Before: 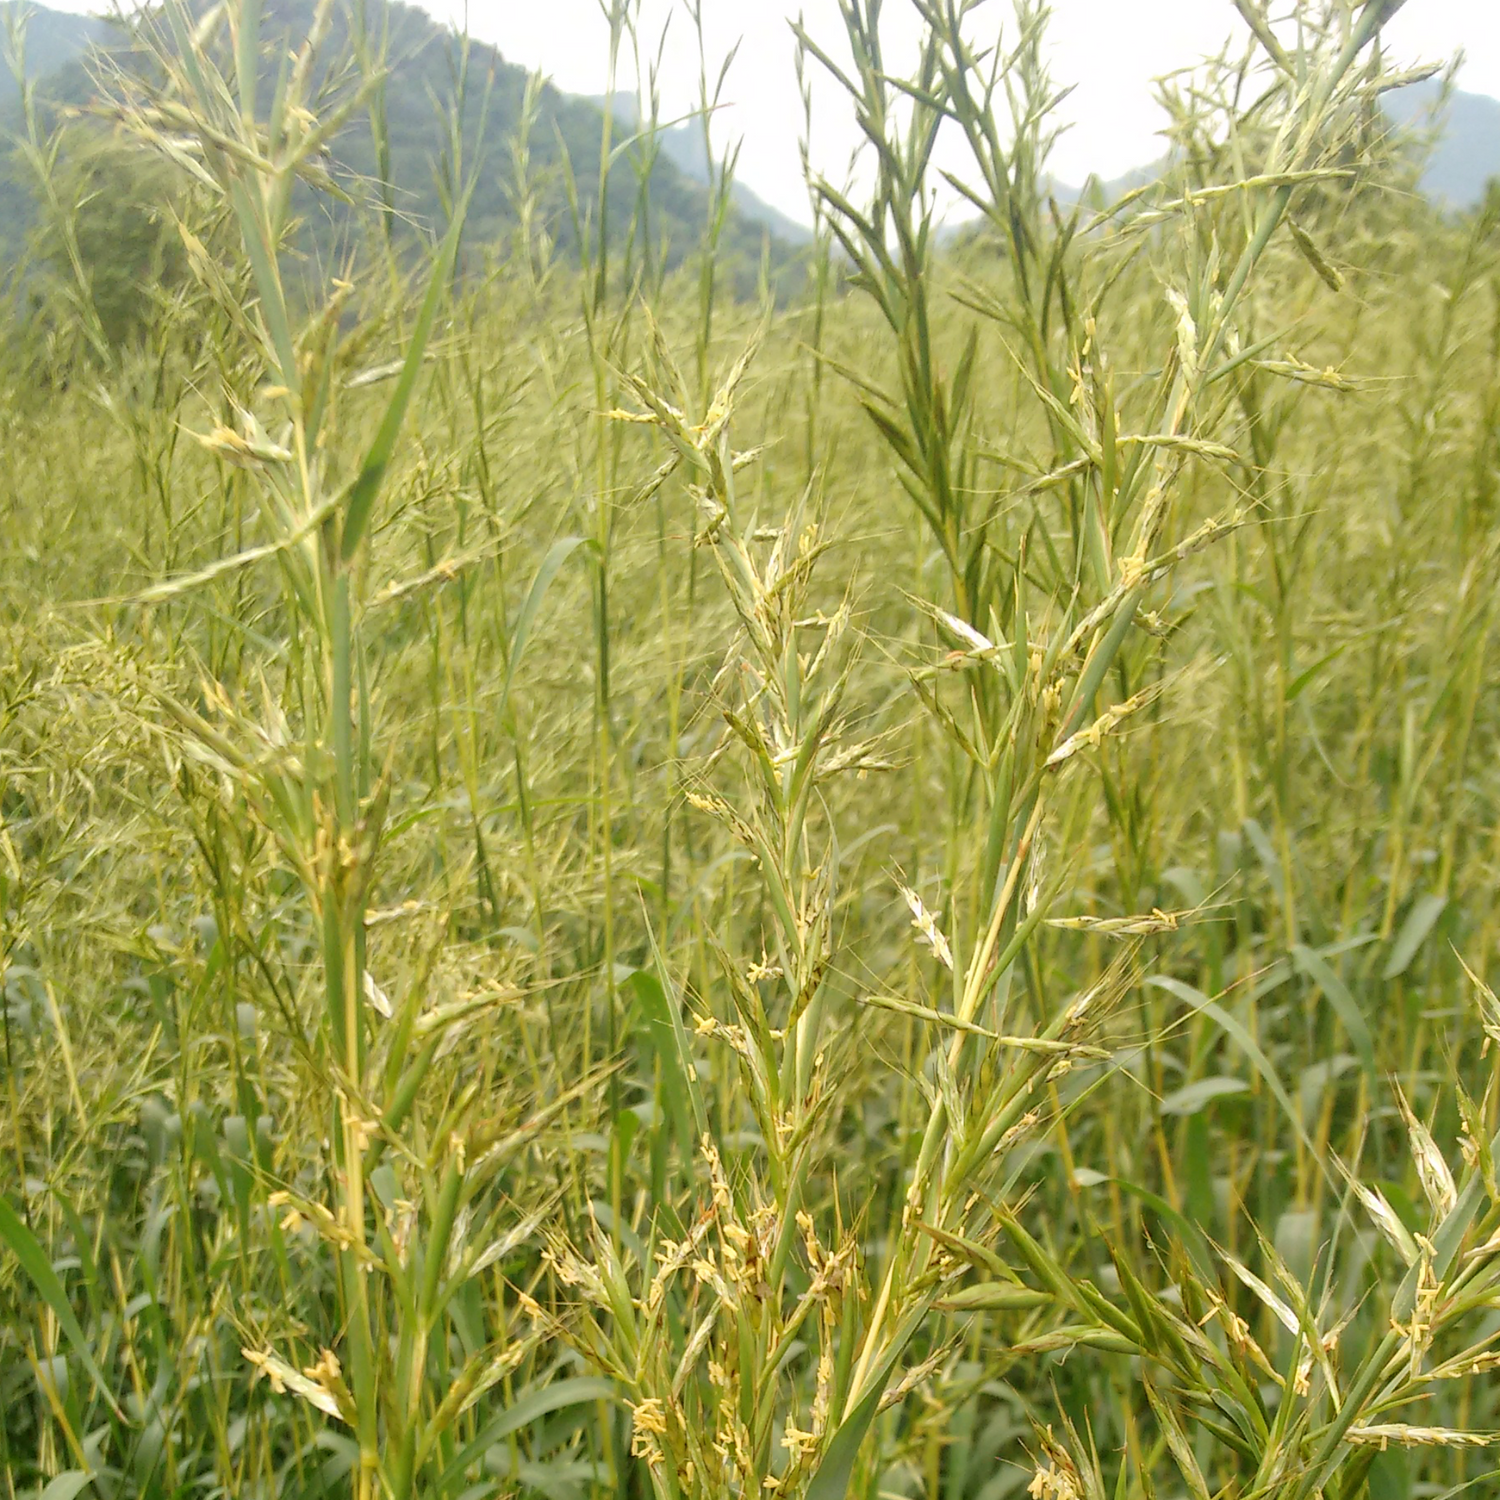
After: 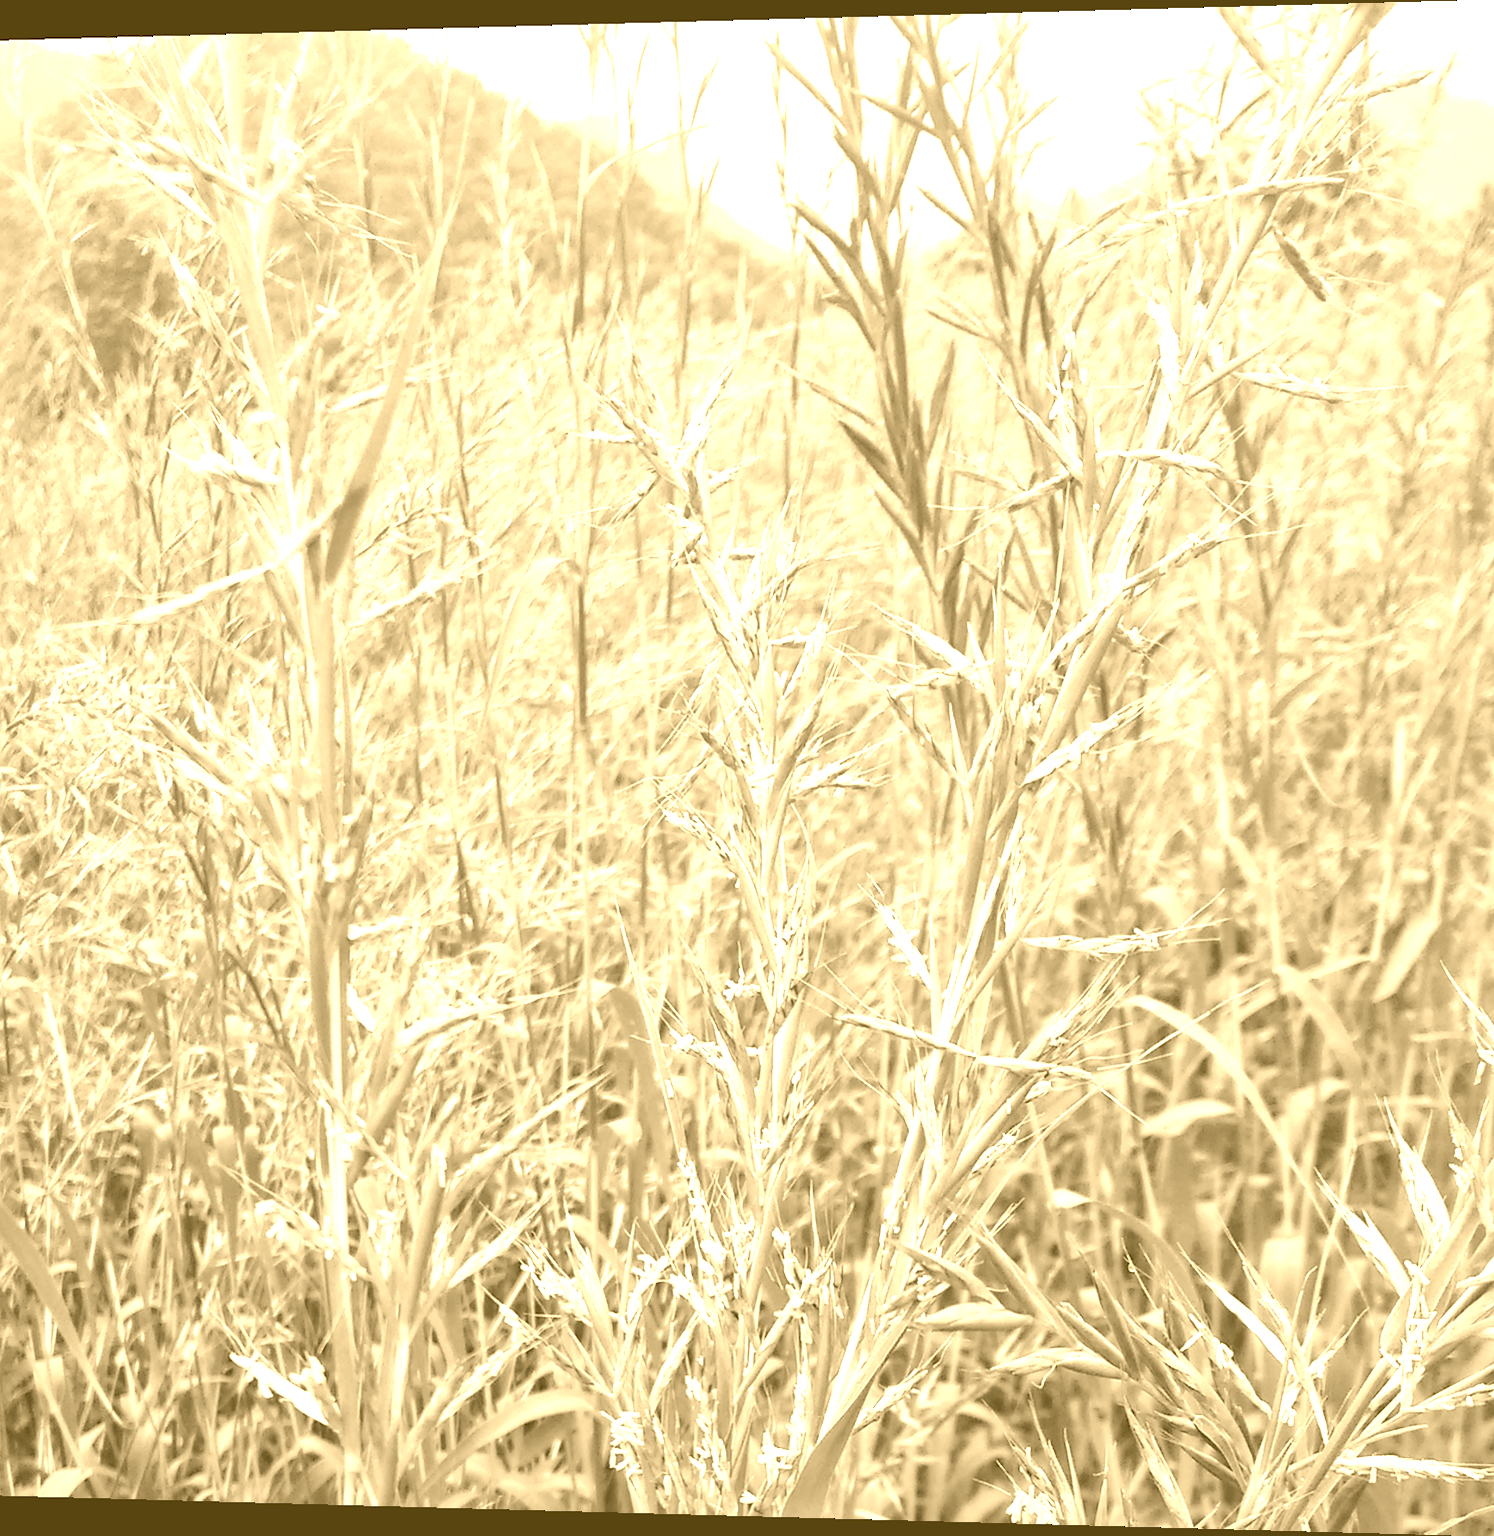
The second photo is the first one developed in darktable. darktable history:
rotate and perspective: lens shift (horizontal) -0.055, automatic cropping off
local contrast: mode bilateral grid, contrast 25, coarseness 47, detail 151%, midtone range 0.2
colorize: hue 36°, source mix 100%
